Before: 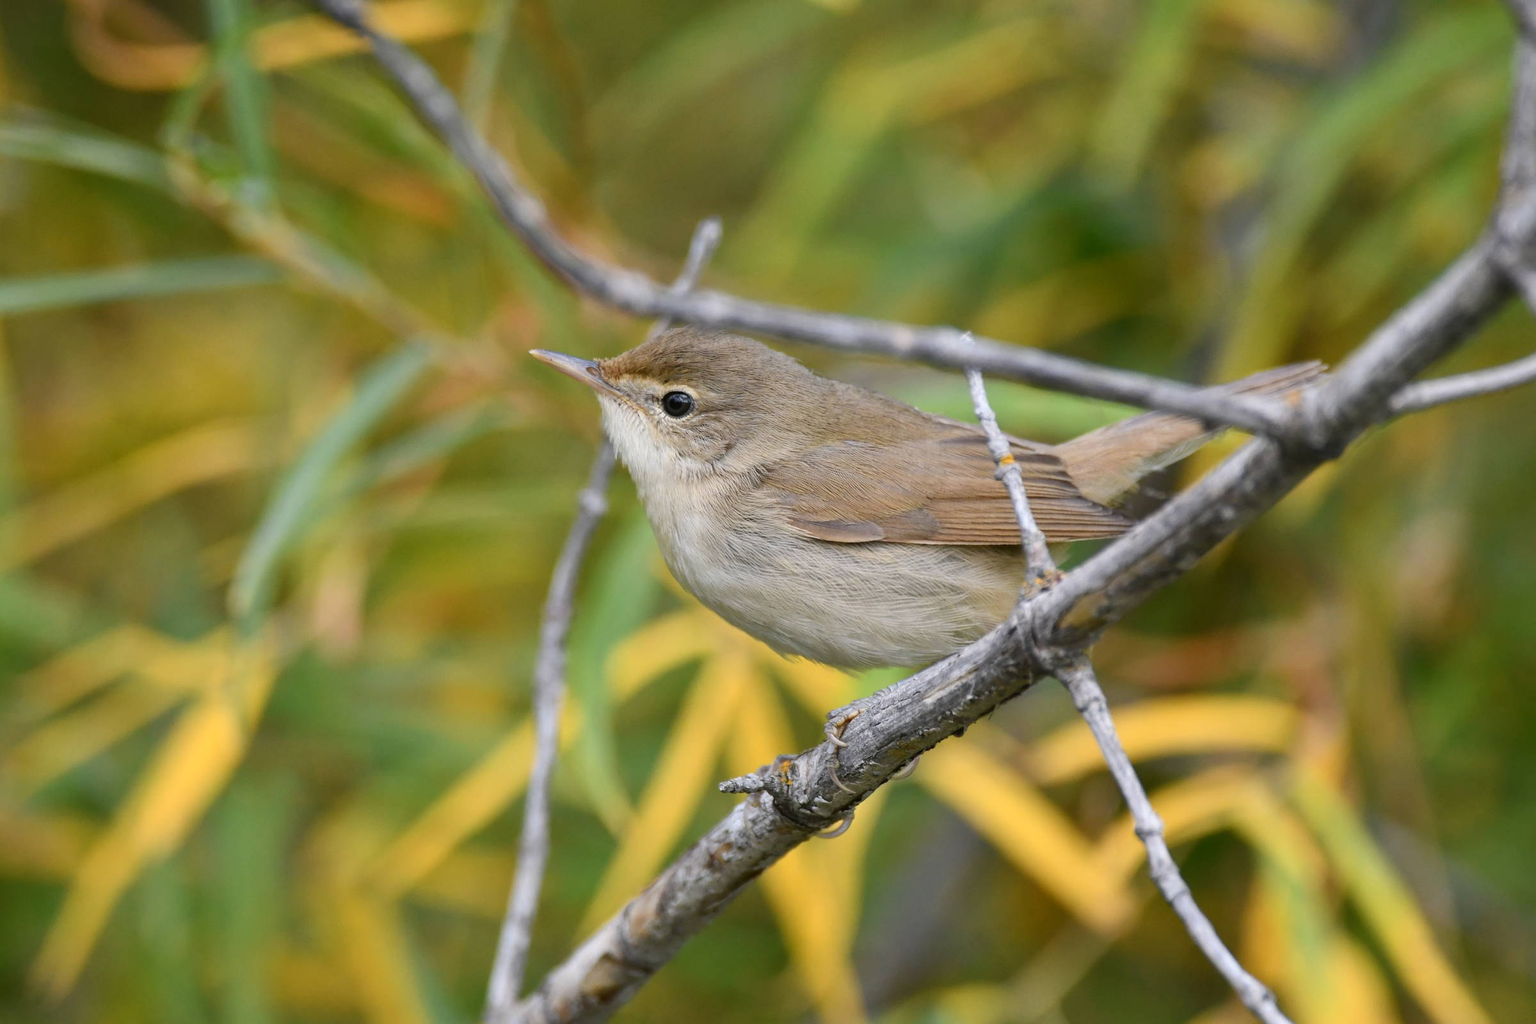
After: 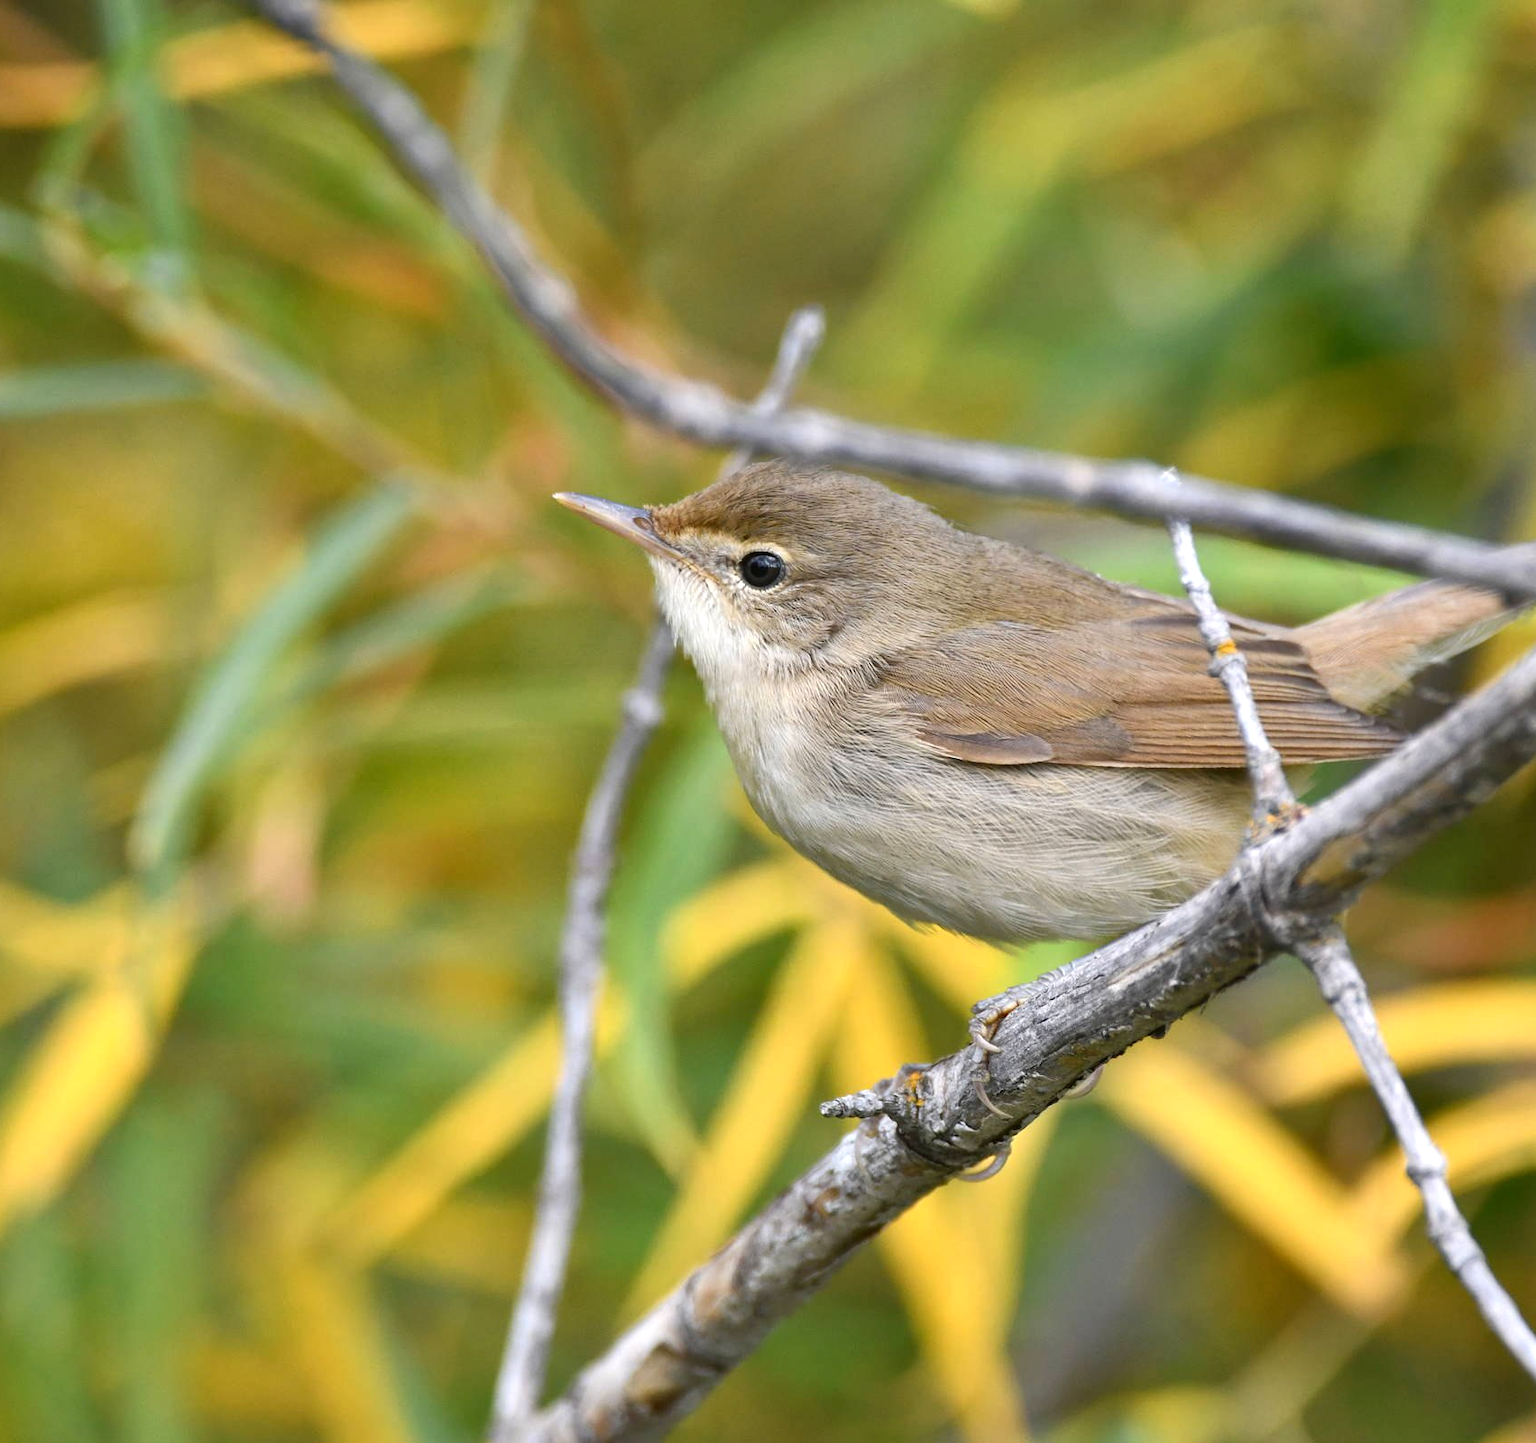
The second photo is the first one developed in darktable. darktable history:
exposure: exposure 0.477 EV, compensate exposure bias true, compensate highlight preservation false
shadows and highlights: low approximation 0.01, soften with gaussian
crop and rotate: left 8.937%, right 20.074%
